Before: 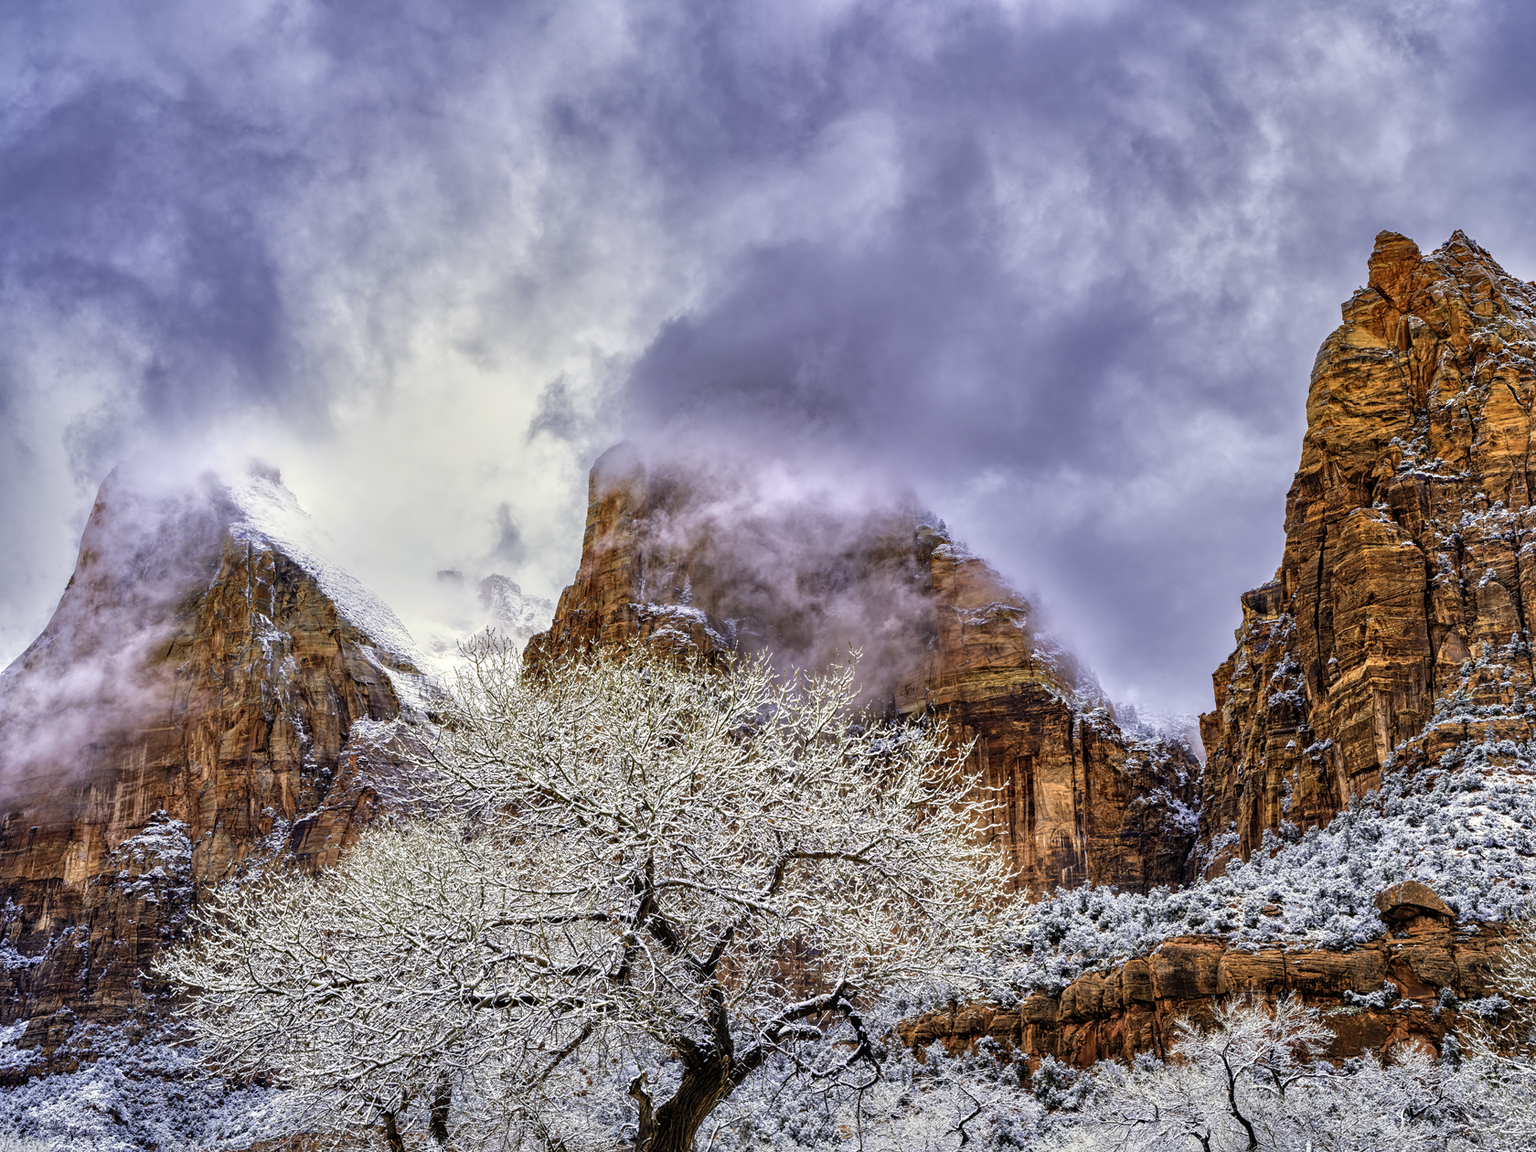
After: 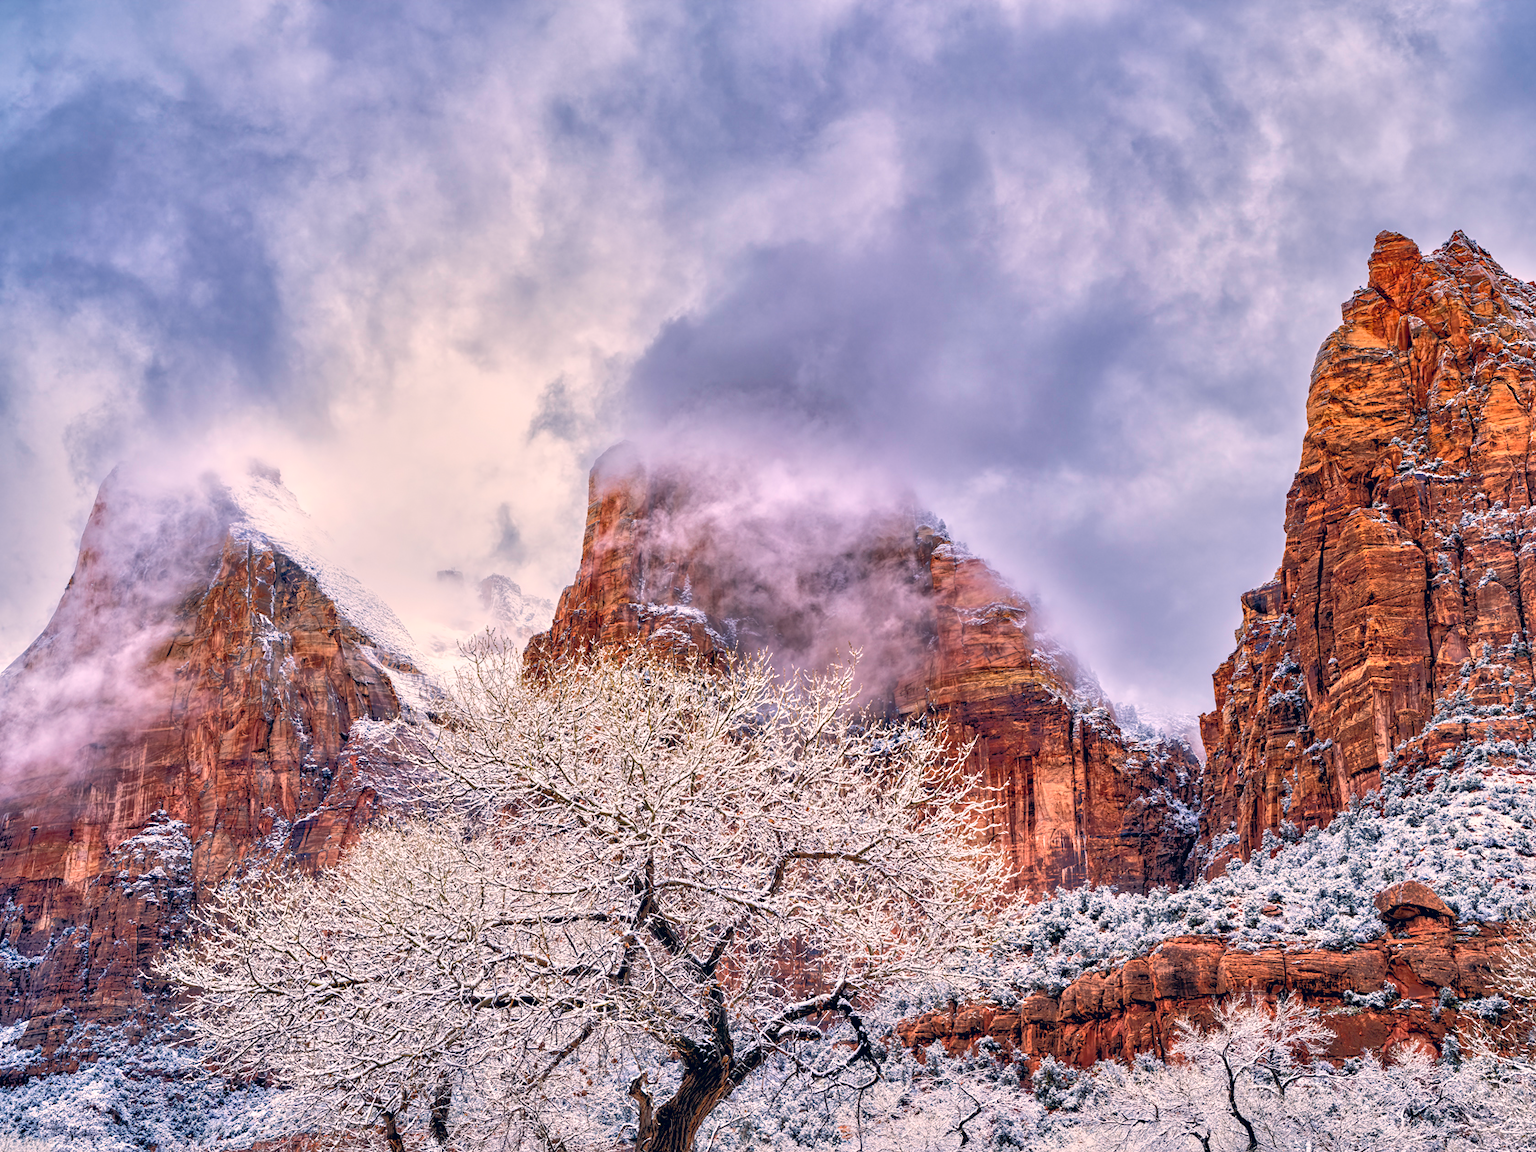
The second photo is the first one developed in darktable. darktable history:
color correction: highlights a* 14.46, highlights b* 5.85, shadows a* -5.53, shadows b* -15.24, saturation 0.85
tone equalizer: -8 EV -0.528 EV, -7 EV -0.319 EV, -6 EV -0.083 EV, -5 EV 0.413 EV, -4 EV 0.985 EV, -3 EV 0.791 EV, -2 EV -0.01 EV, -1 EV 0.14 EV, +0 EV -0.012 EV, smoothing 1
